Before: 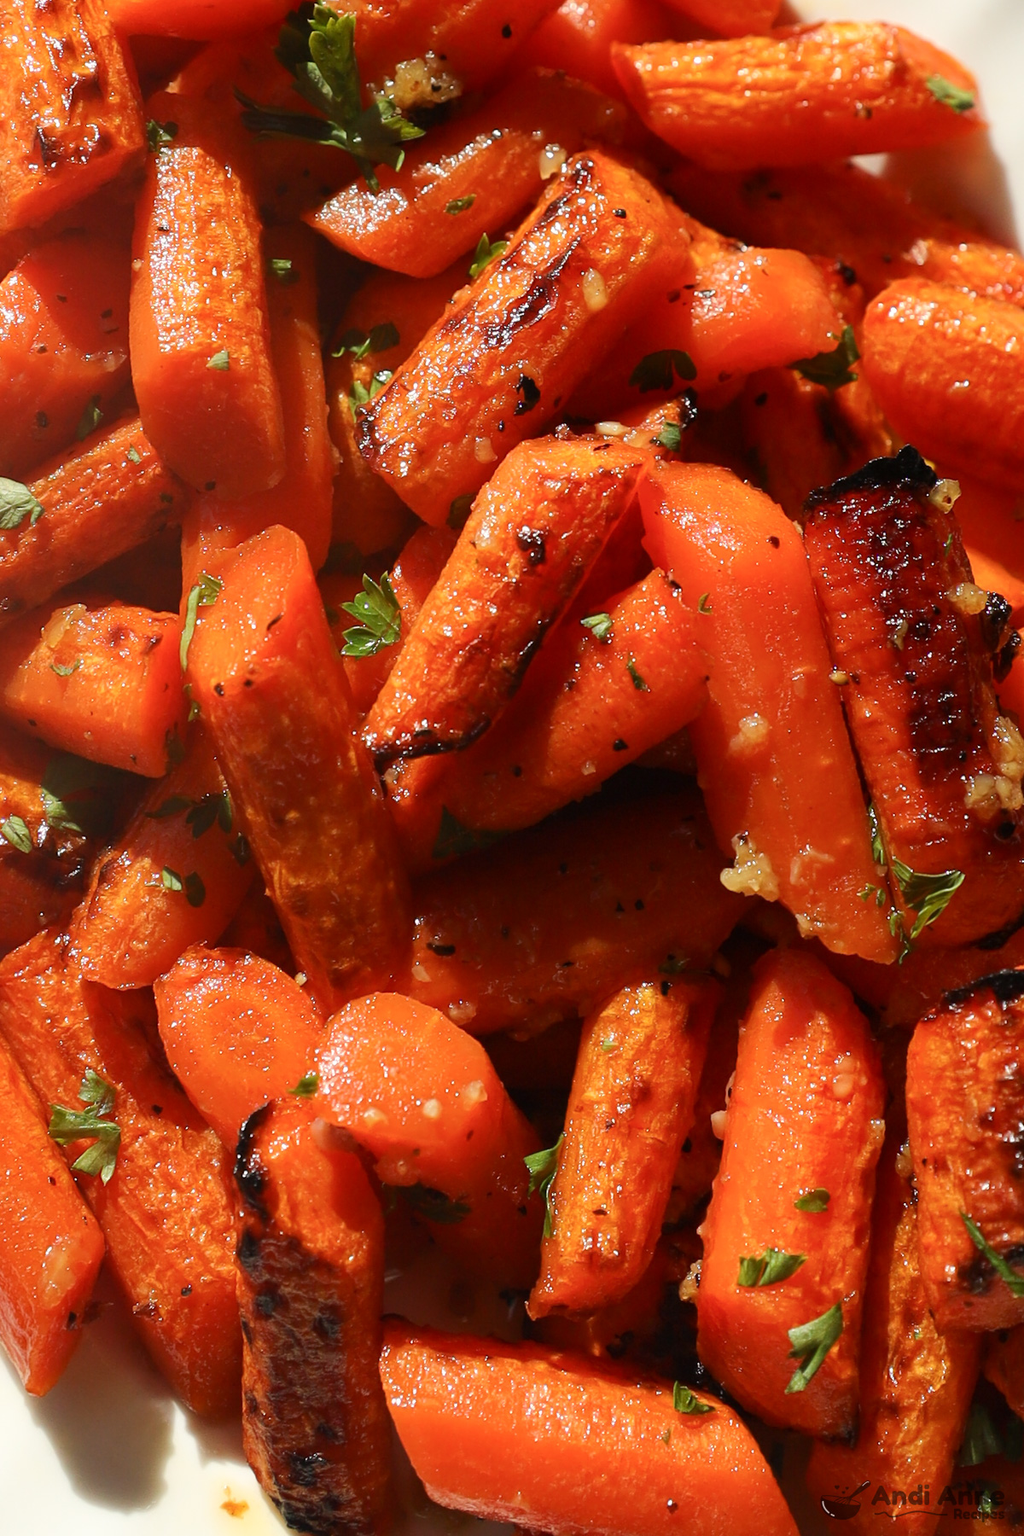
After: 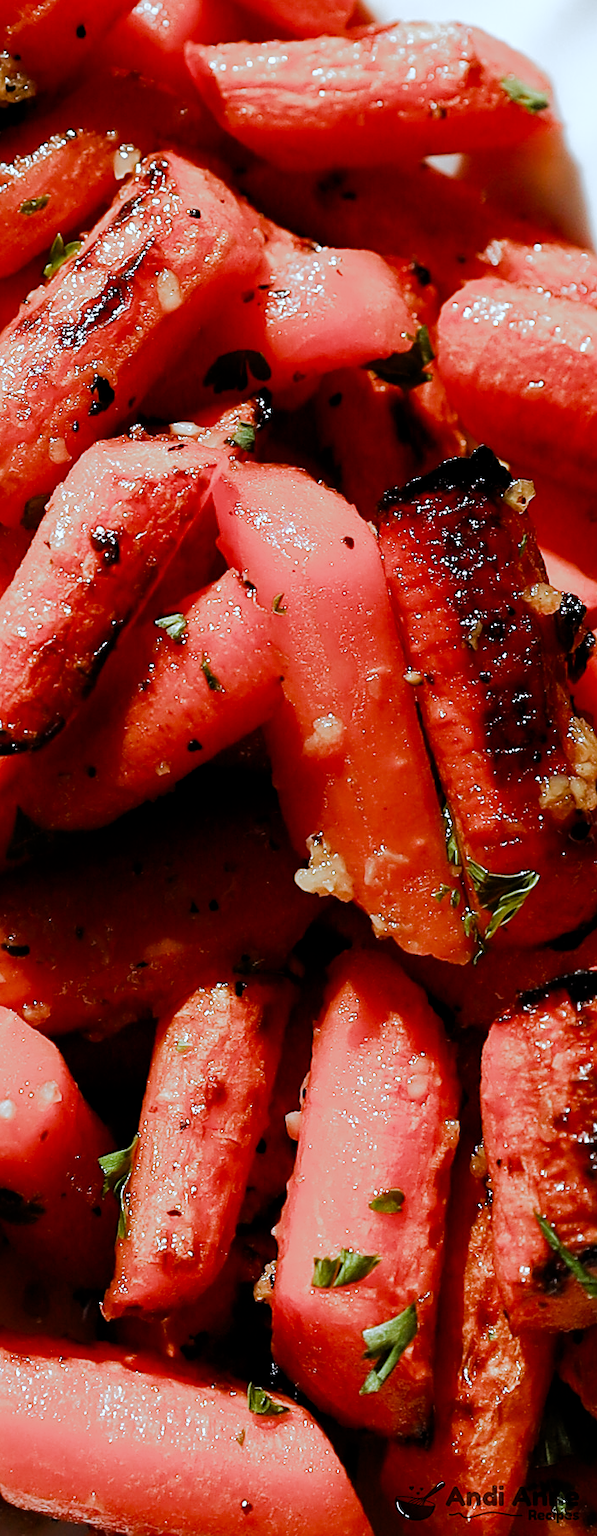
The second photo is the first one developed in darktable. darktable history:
color correction: highlights a* -3.94, highlights b* -10.98
filmic rgb: middle gray luminance 10.12%, black relative exposure -8.63 EV, white relative exposure 3.32 EV, target black luminance 0%, hardness 5.2, latitude 44.63%, contrast 1.313, highlights saturation mix 4.24%, shadows ↔ highlights balance 24.33%, preserve chrominance RGB euclidean norm (legacy), color science v4 (2020)
crop: left 41.634%
tone curve: curves: ch0 [(0, 0) (0.003, 0.003) (0.011, 0.011) (0.025, 0.025) (0.044, 0.044) (0.069, 0.068) (0.1, 0.098) (0.136, 0.134) (0.177, 0.175) (0.224, 0.221) (0.277, 0.273) (0.335, 0.33) (0.399, 0.393) (0.468, 0.461) (0.543, 0.534) (0.623, 0.614) (0.709, 0.69) (0.801, 0.752) (0.898, 0.835) (1, 1)], color space Lab, independent channels, preserve colors none
sharpen: on, module defaults
